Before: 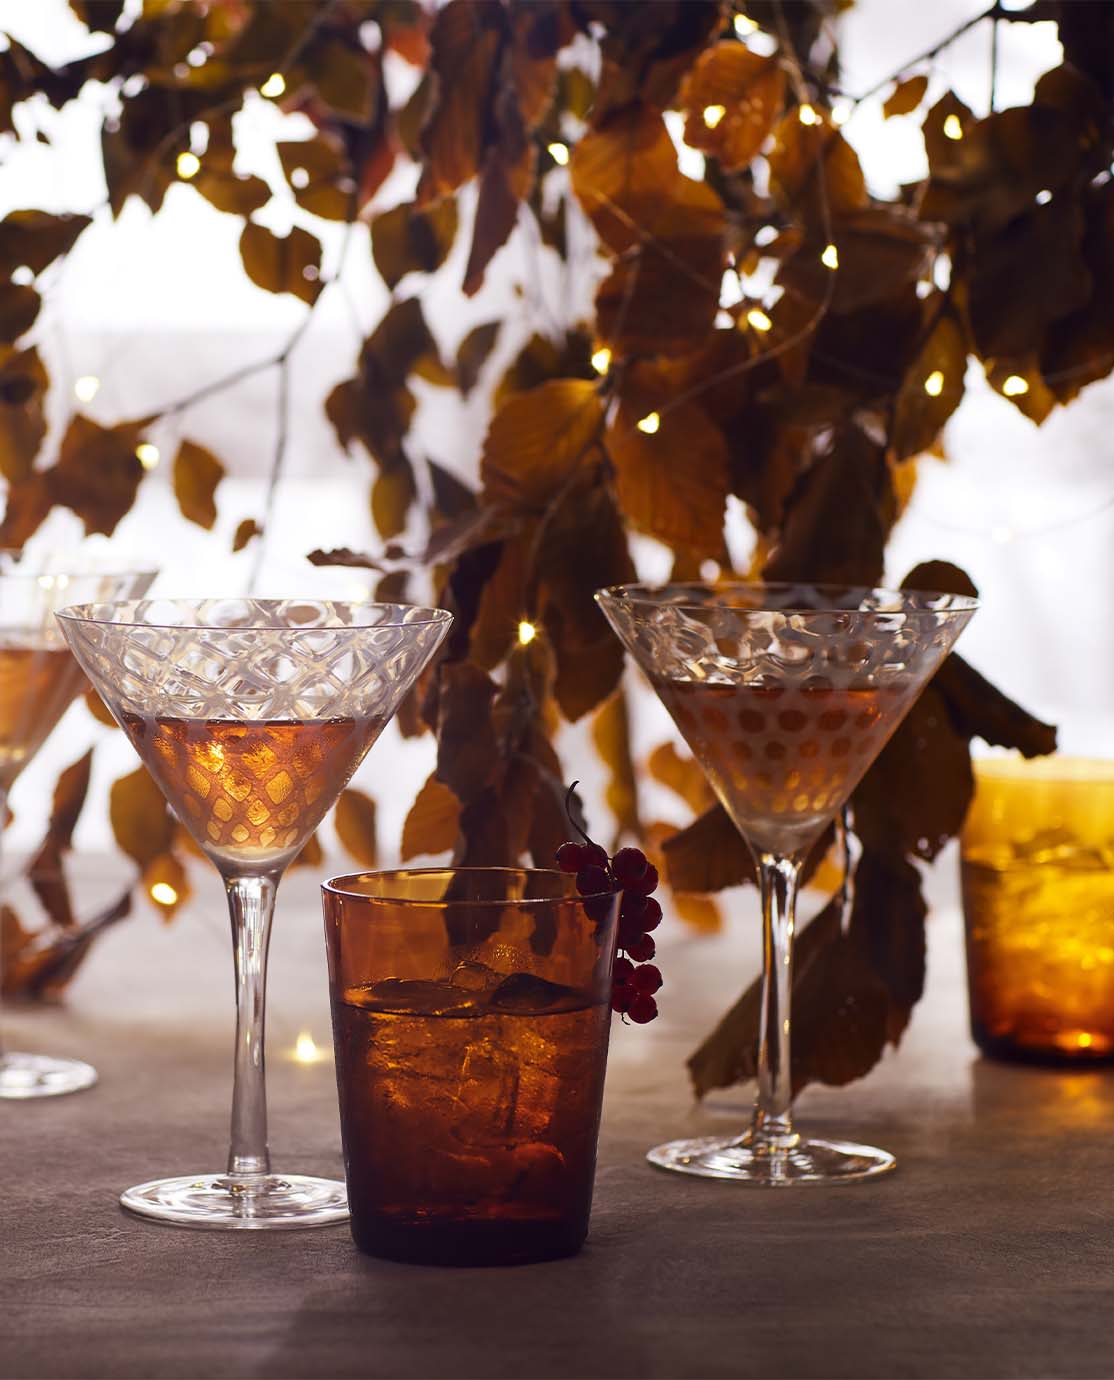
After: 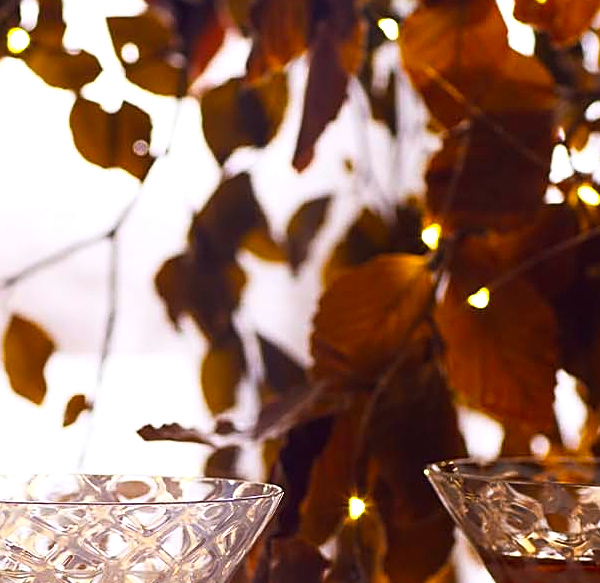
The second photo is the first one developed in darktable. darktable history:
sharpen: on, module defaults
crop: left 15.306%, top 9.065%, right 30.789%, bottom 48.638%
color balance: lift [1, 1.001, 0.999, 1.001], gamma [1, 1.004, 1.007, 0.993], gain [1, 0.991, 0.987, 1.013], contrast 10%, output saturation 120%
shadows and highlights: shadows 0, highlights 40
